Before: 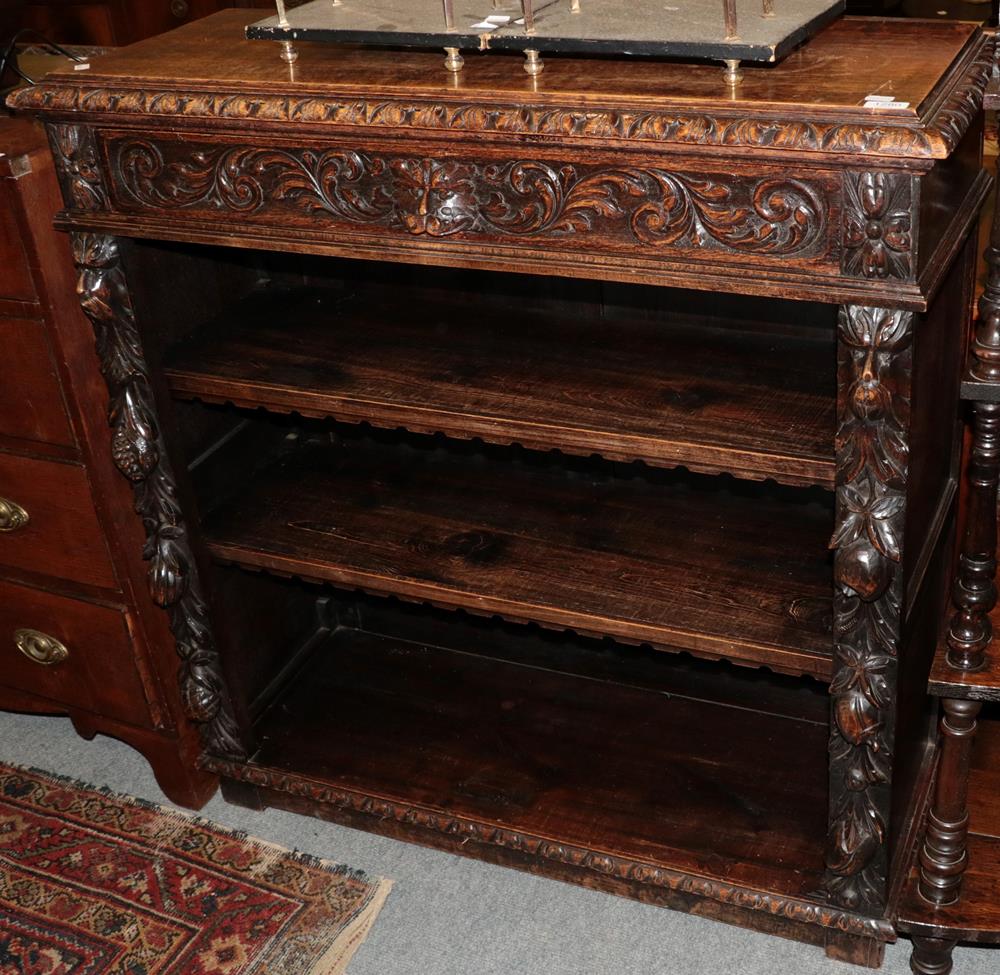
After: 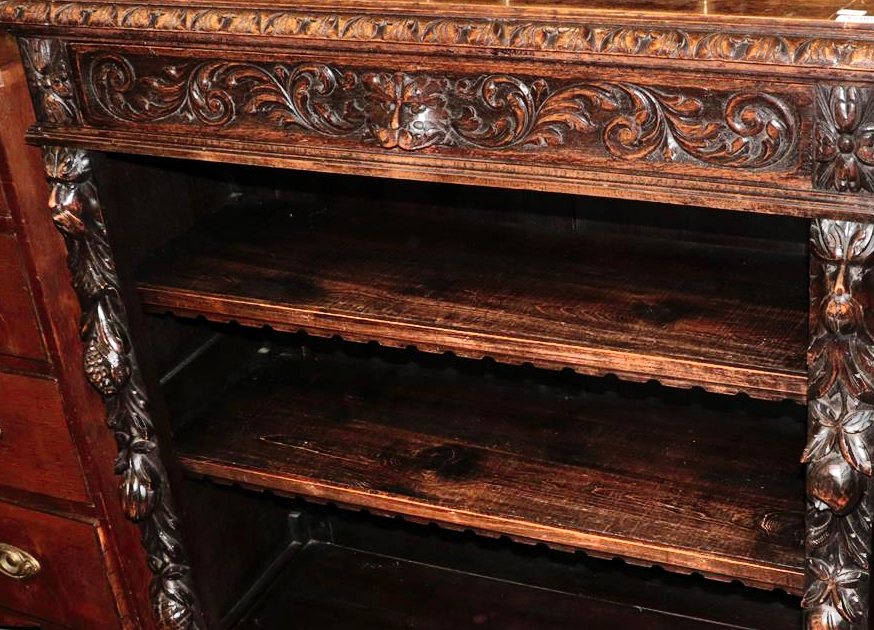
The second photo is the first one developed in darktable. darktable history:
crop: left 2.892%, top 8.852%, right 9.652%, bottom 26.476%
shadows and highlights: low approximation 0.01, soften with gaussian
tone equalizer: -8 EV -0.447 EV, -7 EV -0.412 EV, -6 EV -0.366 EV, -5 EV -0.215 EV, -3 EV 0.219 EV, -2 EV 0.325 EV, -1 EV 0.382 EV, +0 EV 0.44 EV
